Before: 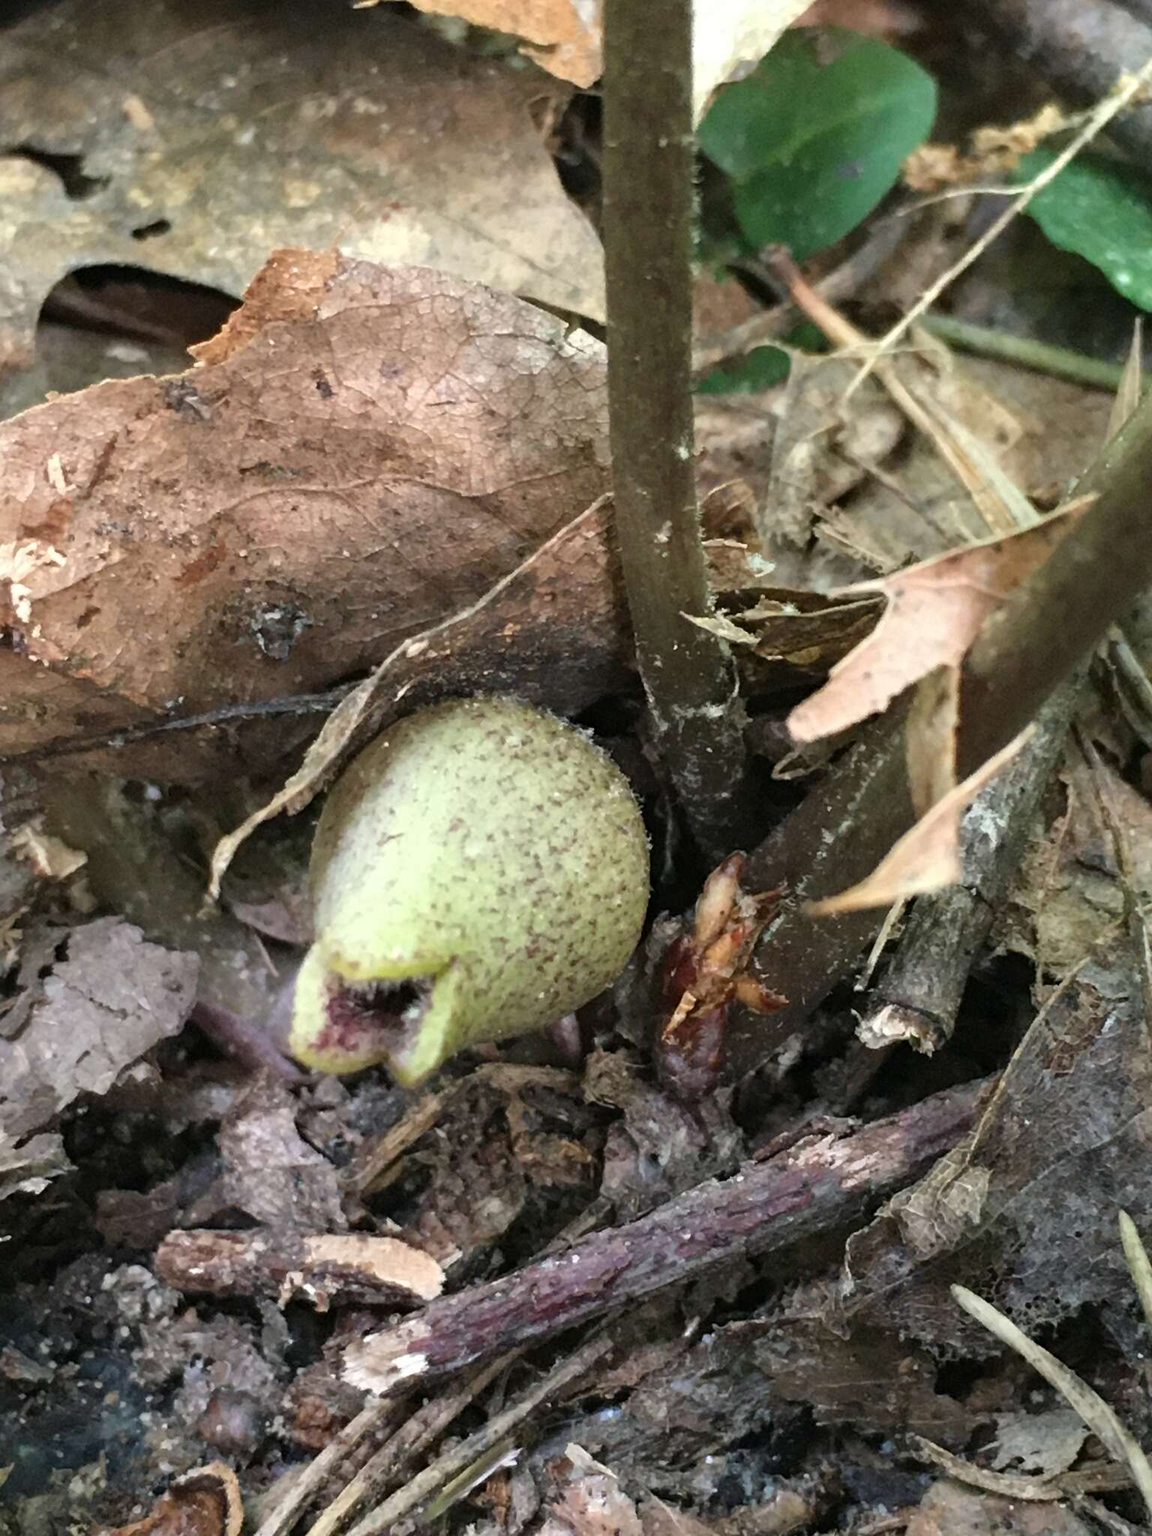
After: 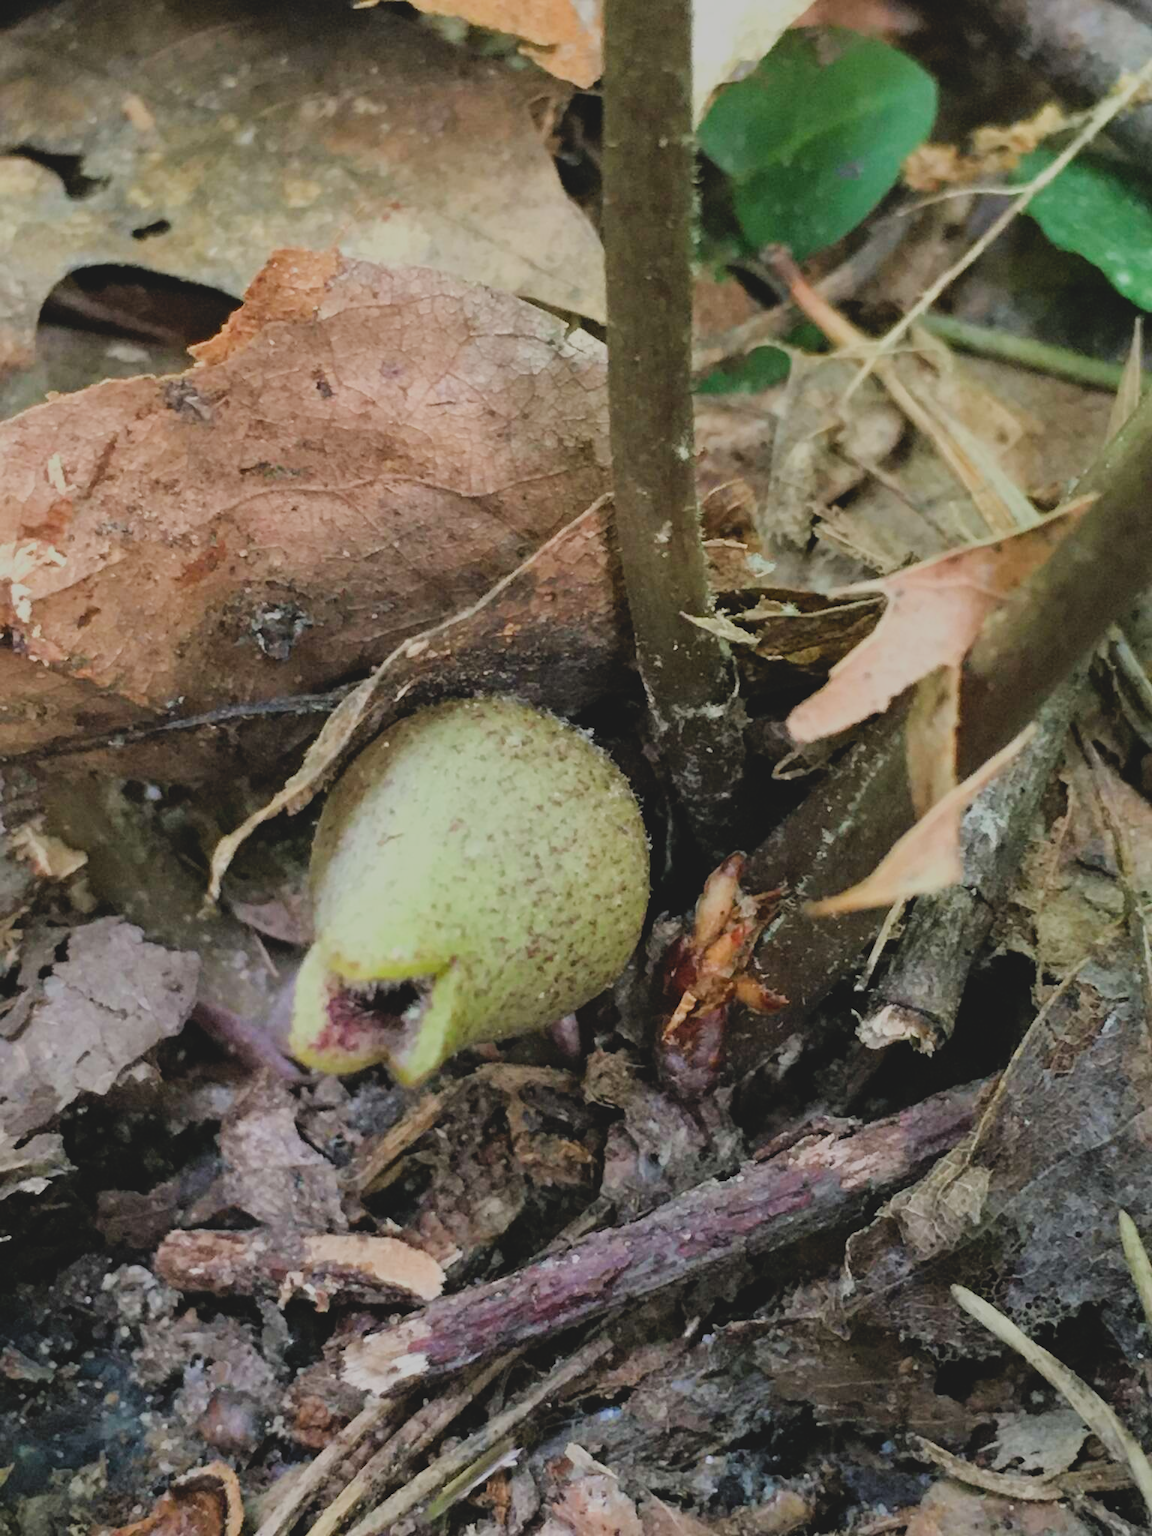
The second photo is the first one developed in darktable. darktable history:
white balance: emerald 1
filmic rgb: black relative exposure -7.65 EV, white relative exposure 4.56 EV, hardness 3.61, contrast 1.05
contrast brightness saturation: contrast -0.19, saturation 0.19
